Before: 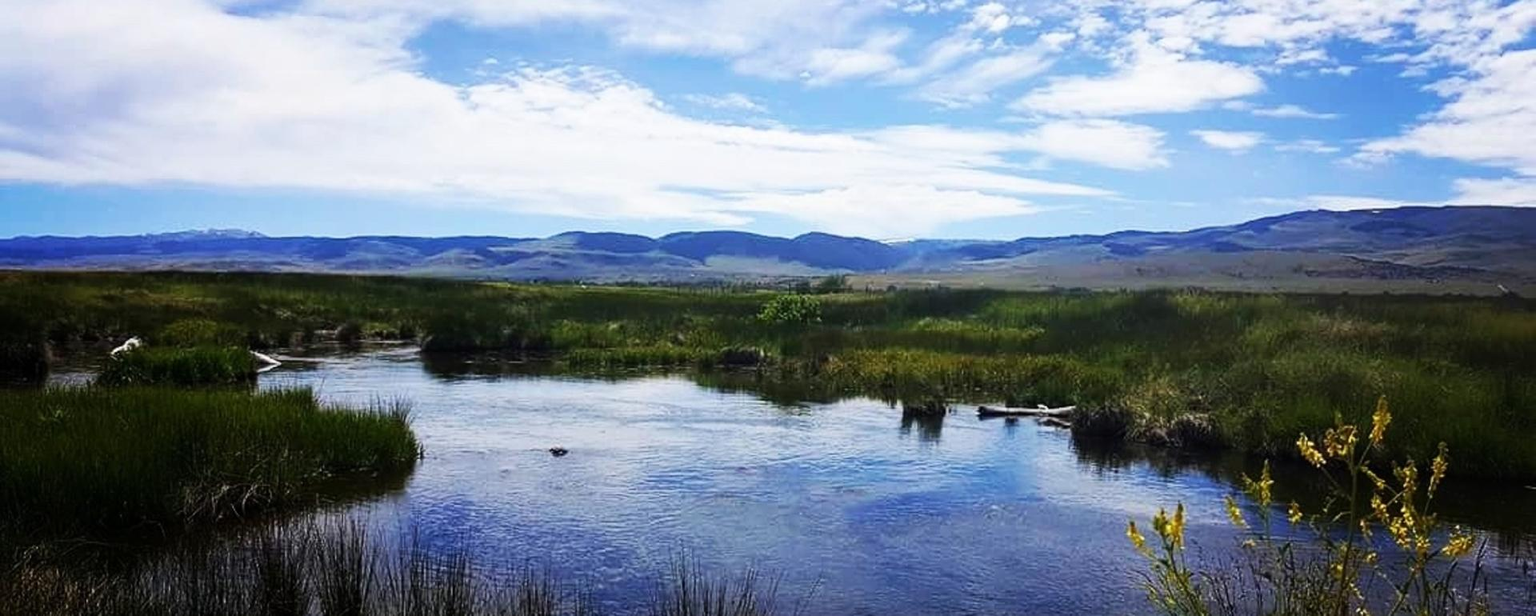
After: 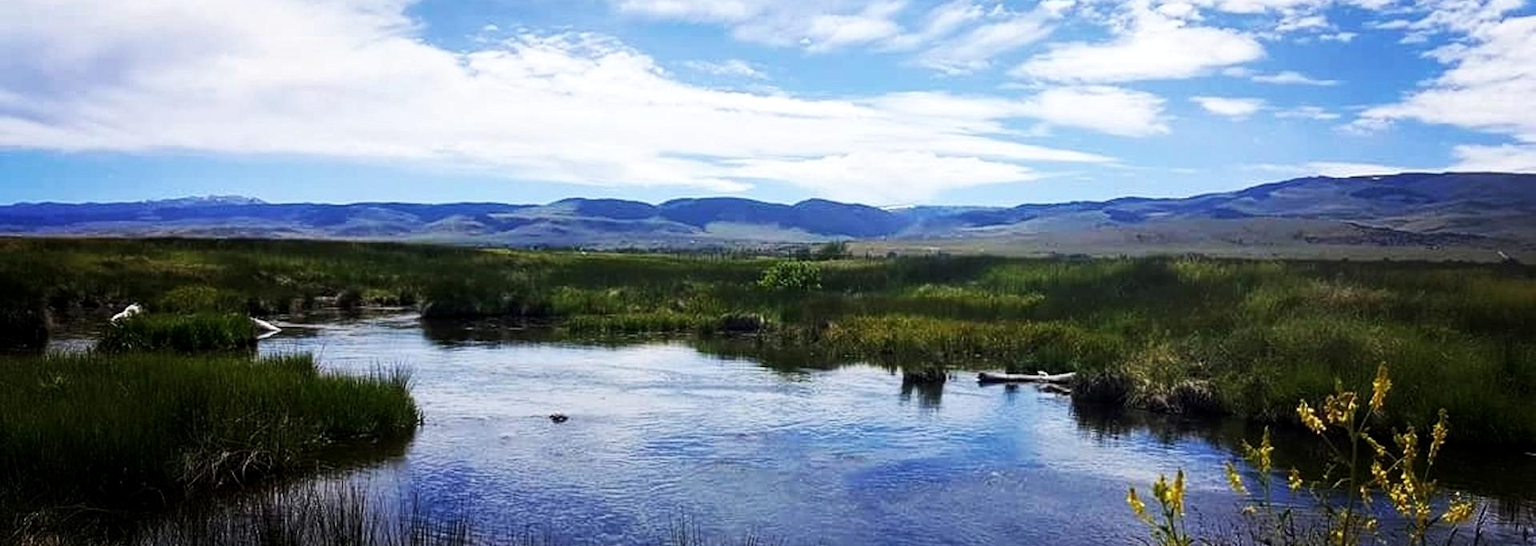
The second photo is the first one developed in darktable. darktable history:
local contrast: highlights 107%, shadows 100%, detail 120%, midtone range 0.2
crop and rotate: top 5.496%, bottom 5.698%
